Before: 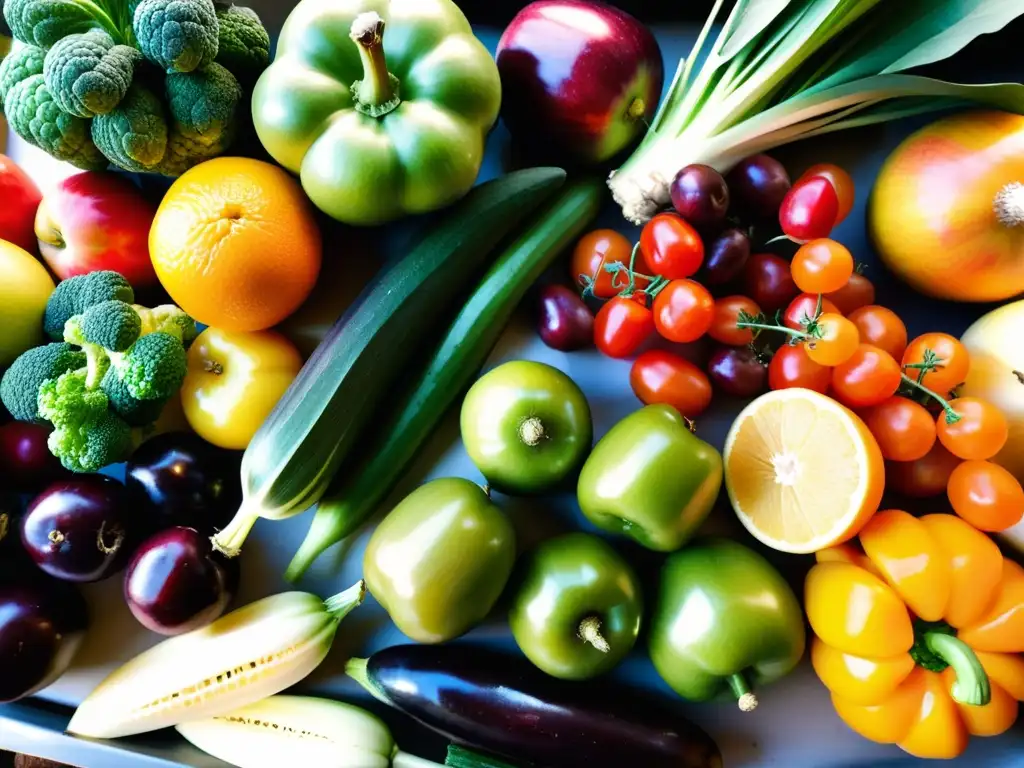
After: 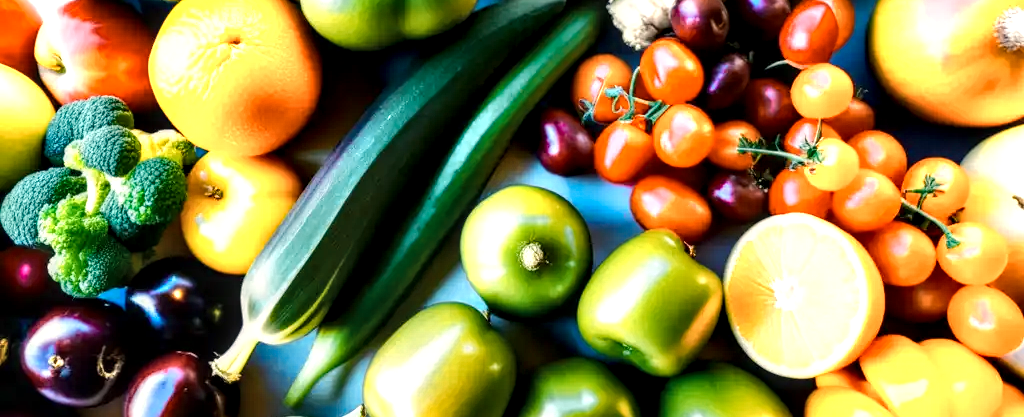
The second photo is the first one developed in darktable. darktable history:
local contrast: detail 150%
crop and rotate: top 22.821%, bottom 22.871%
color zones: curves: ch0 [(0.018, 0.548) (0.197, 0.654) (0.425, 0.447) (0.605, 0.658) (0.732, 0.579)]; ch1 [(0.105, 0.531) (0.224, 0.531) (0.386, 0.39) (0.618, 0.456) (0.732, 0.456) (0.956, 0.421)]; ch2 [(0.039, 0.583) (0.215, 0.465) (0.399, 0.544) (0.465, 0.548) (0.614, 0.447) (0.724, 0.43) (0.882, 0.623) (0.956, 0.632)]
color balance rgb: power › hue 60.46°, highlights gain › chroma 2.01%, highlights gain › hue 74.12°, linear chroma grading › shadows 18.741%, linear chroma grading › highlights 4.104%, linear chroma grading › mid-tones 10.297%, perceptual saturation grading › global saturation 10.615%, perceptual brilliance grading › mid-tones 10.074%, perceptual brilliance grading › shadows 14.742%
